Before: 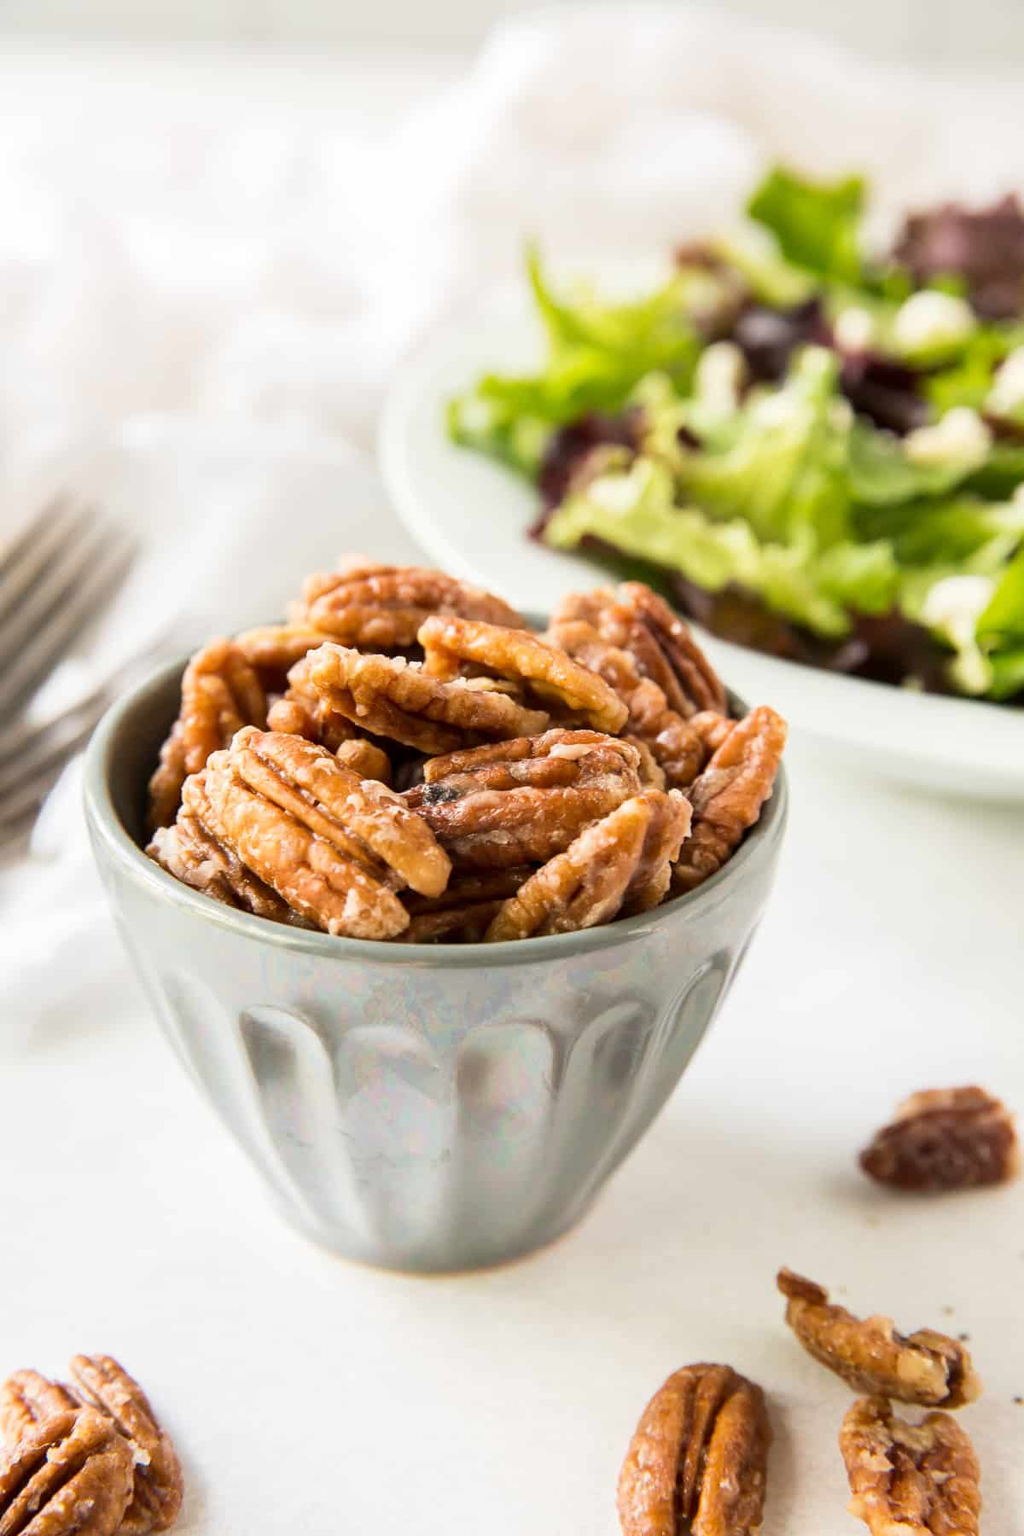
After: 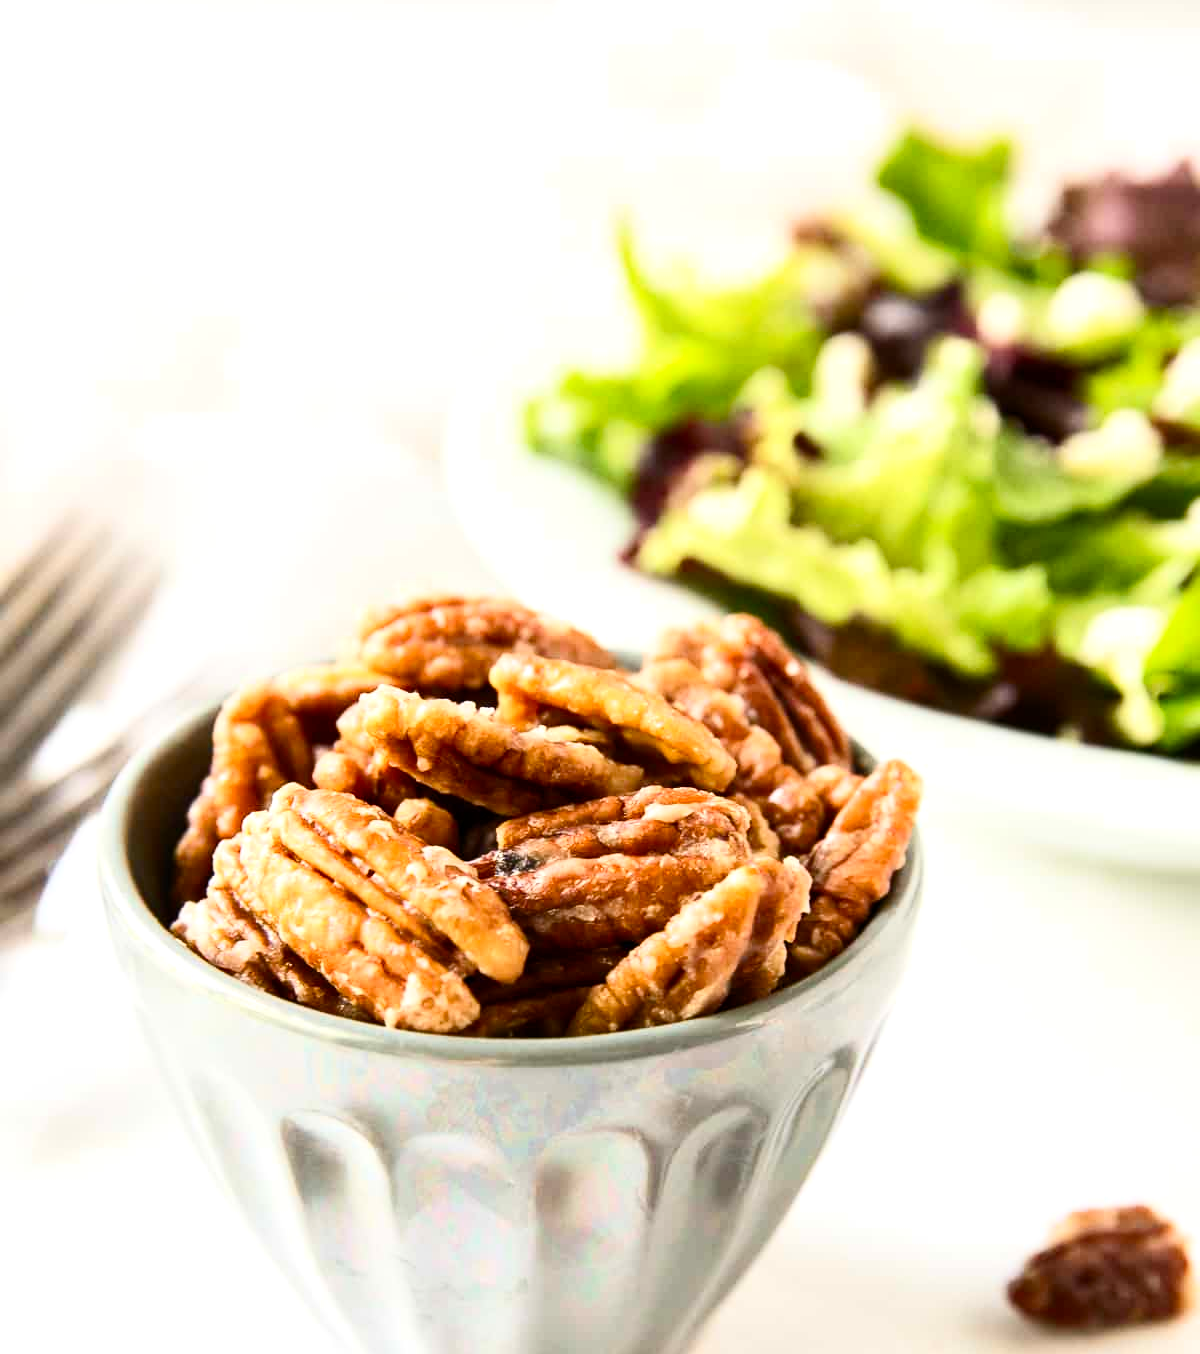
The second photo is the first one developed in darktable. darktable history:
contrast brightness saturation: contrast 0.232, brightness 0.097, saturation 0.287
color balance rgb: perceptual saturation grading › global saturation 0.784%, perceptual saturation grading › highlights -15.071%, perceptual saturation grading › shadows 24.498%, contrast 14.361%
crop: top 3.779%, bottom 20.991%
